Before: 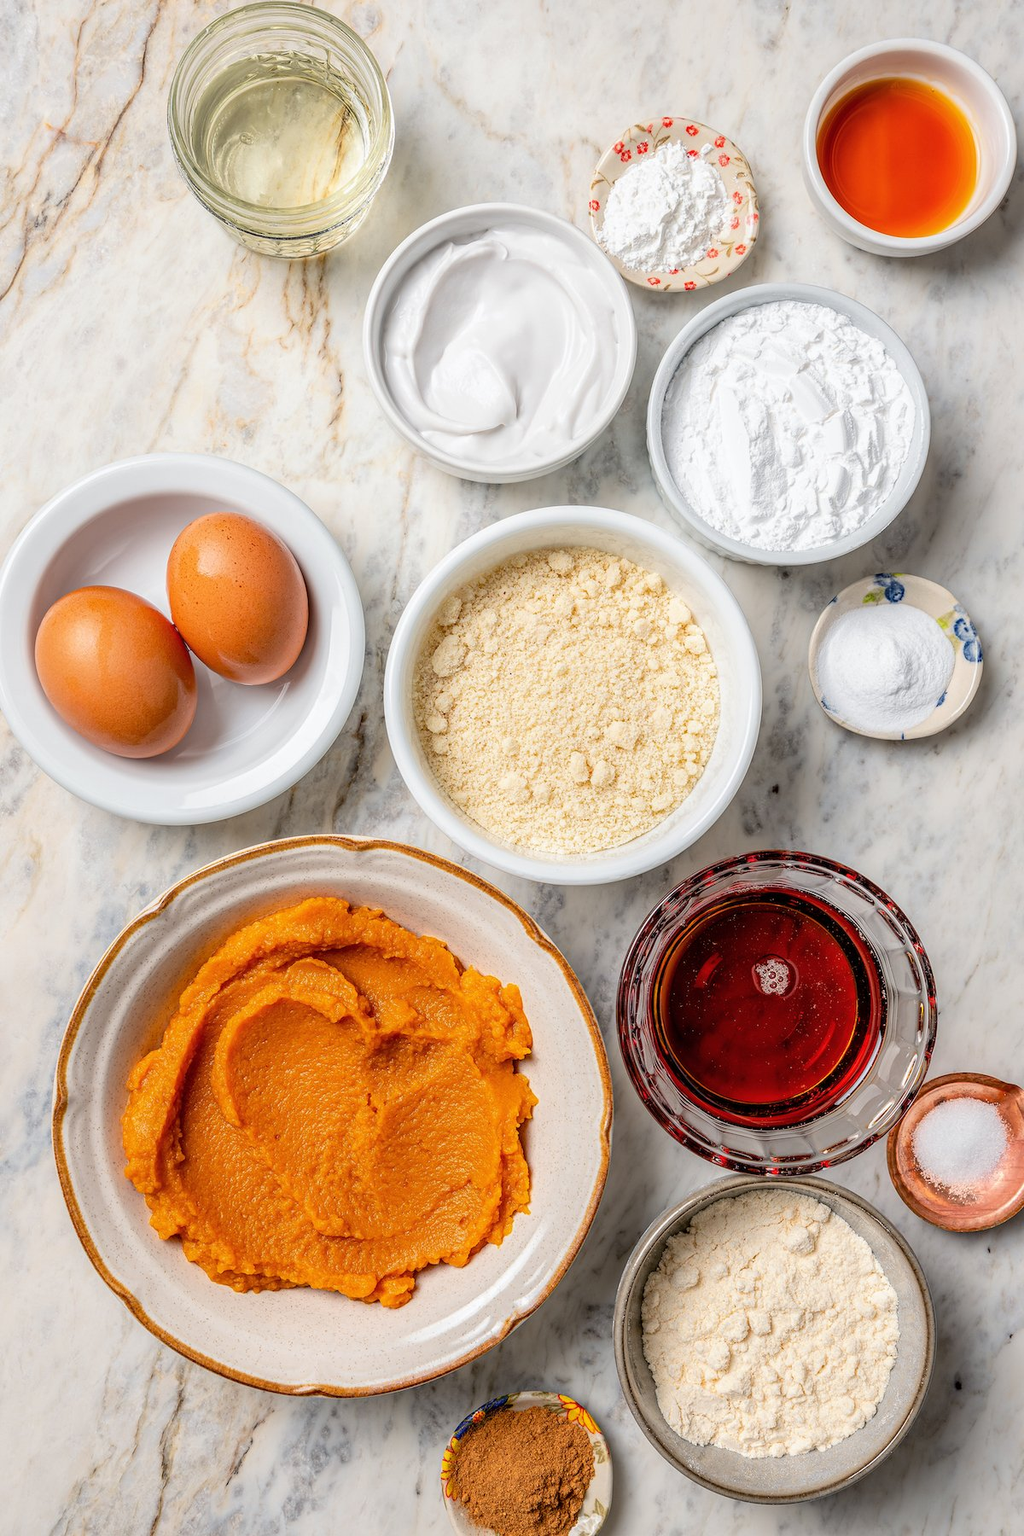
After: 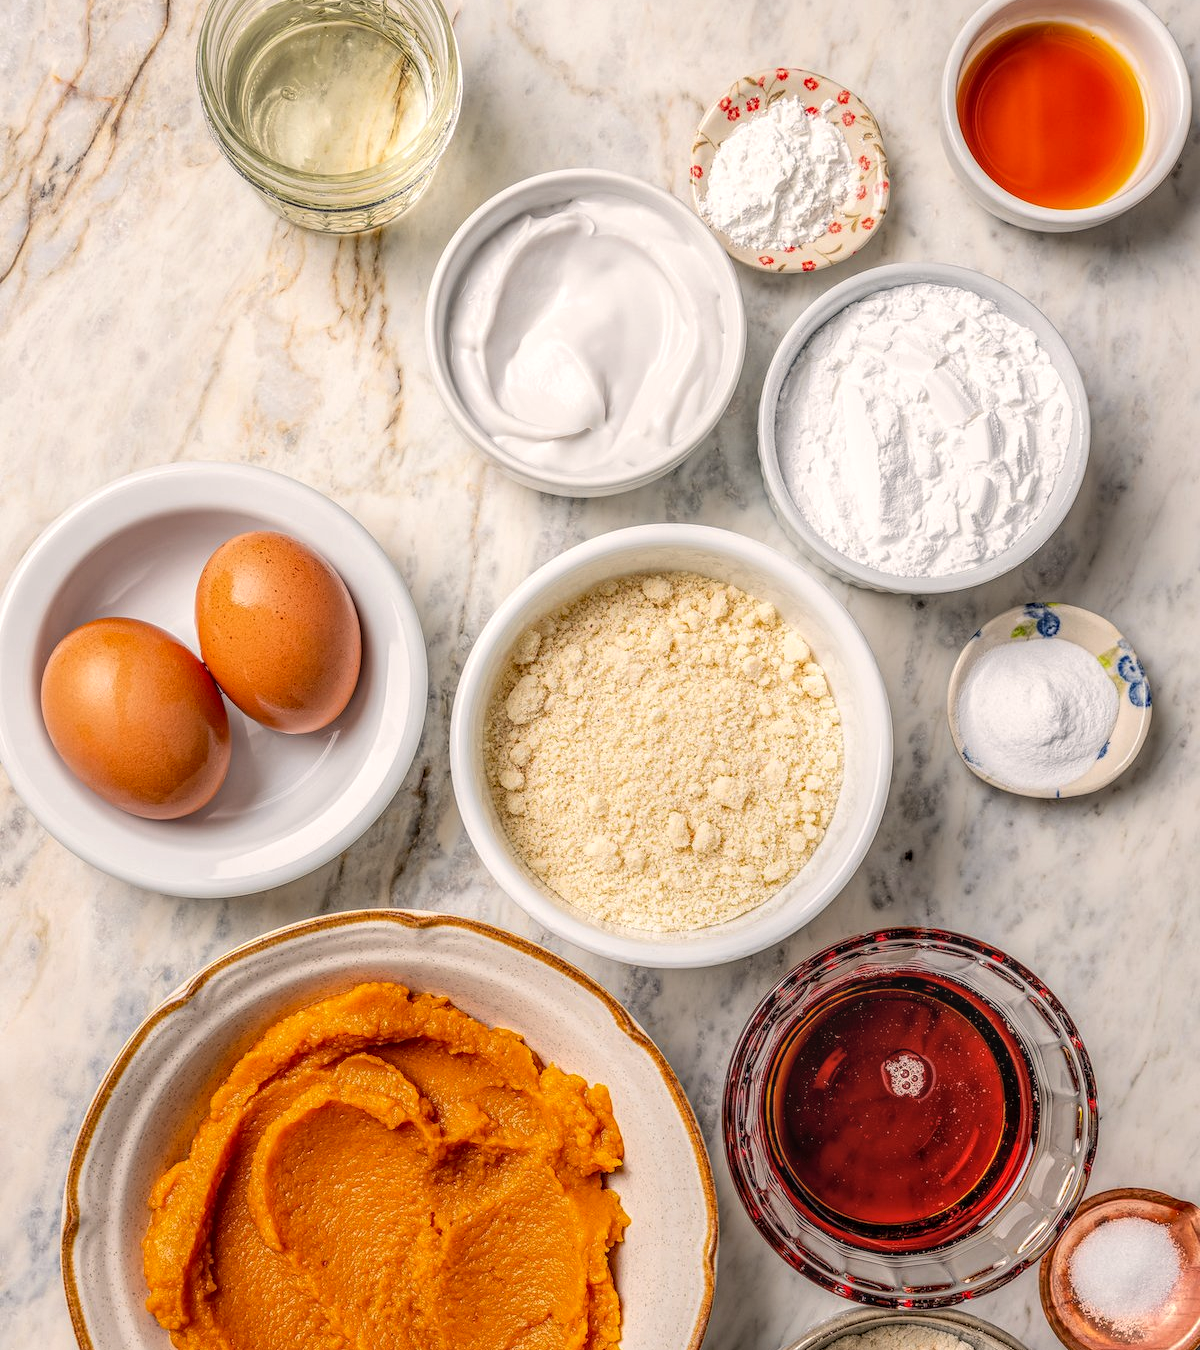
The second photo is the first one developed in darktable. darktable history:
crop: top 3.857%, bottom 21.132%
local contrast: highlights 0%, shadows 0%, detail 133%
color correction: highlights a* 3.84, highlights b* 5.07
